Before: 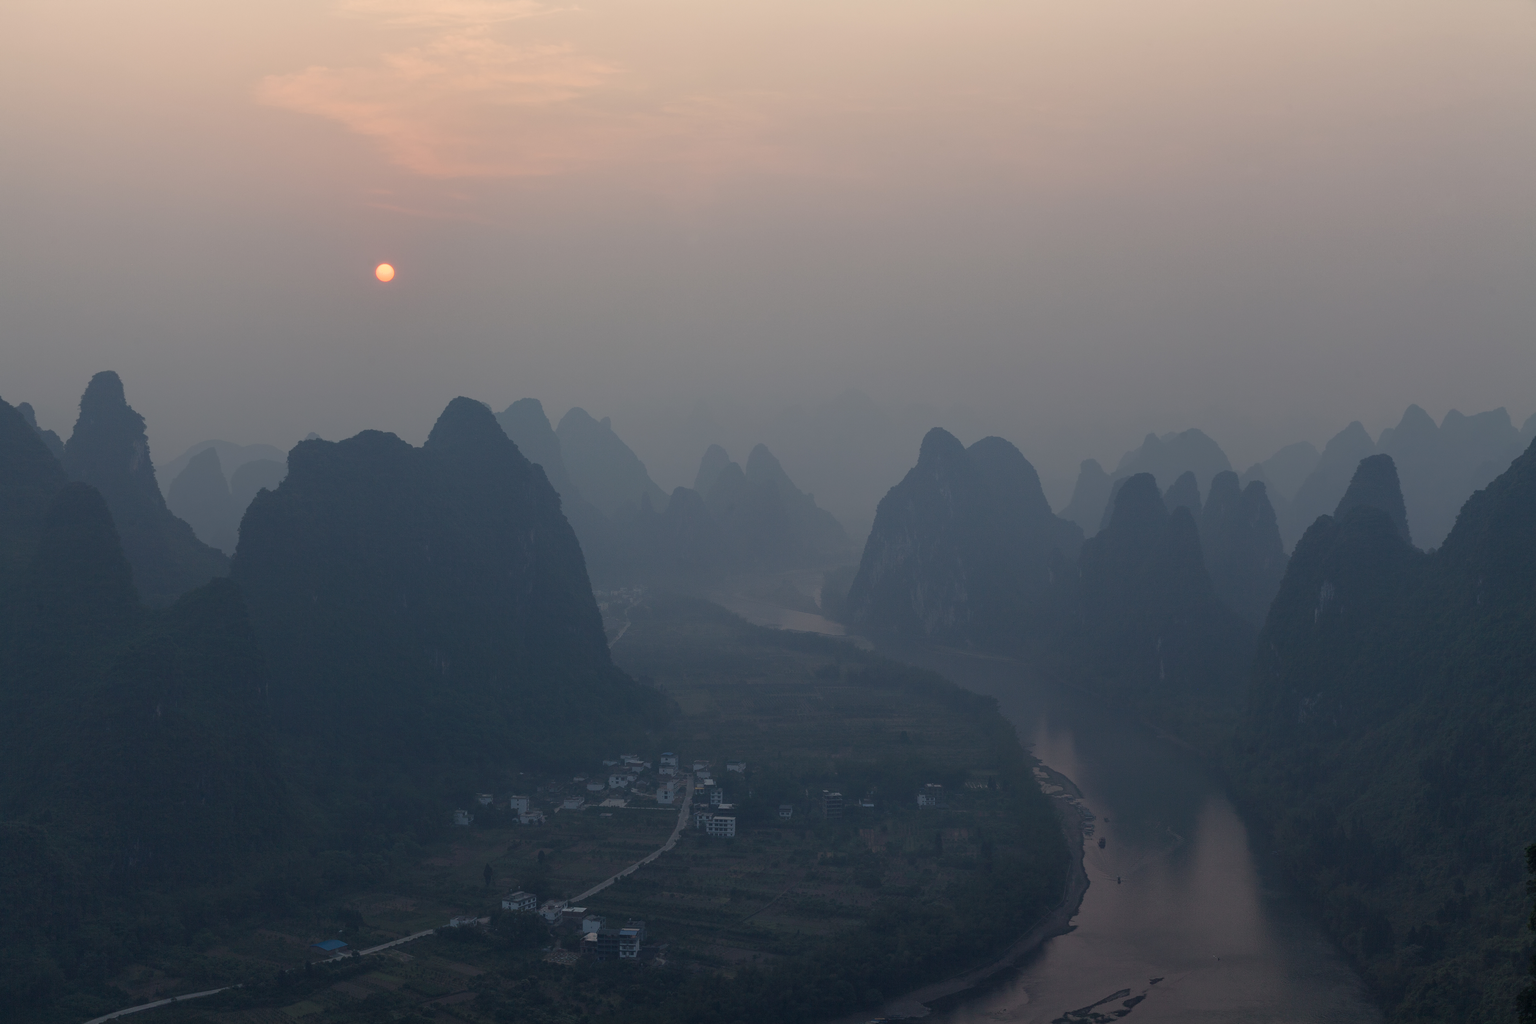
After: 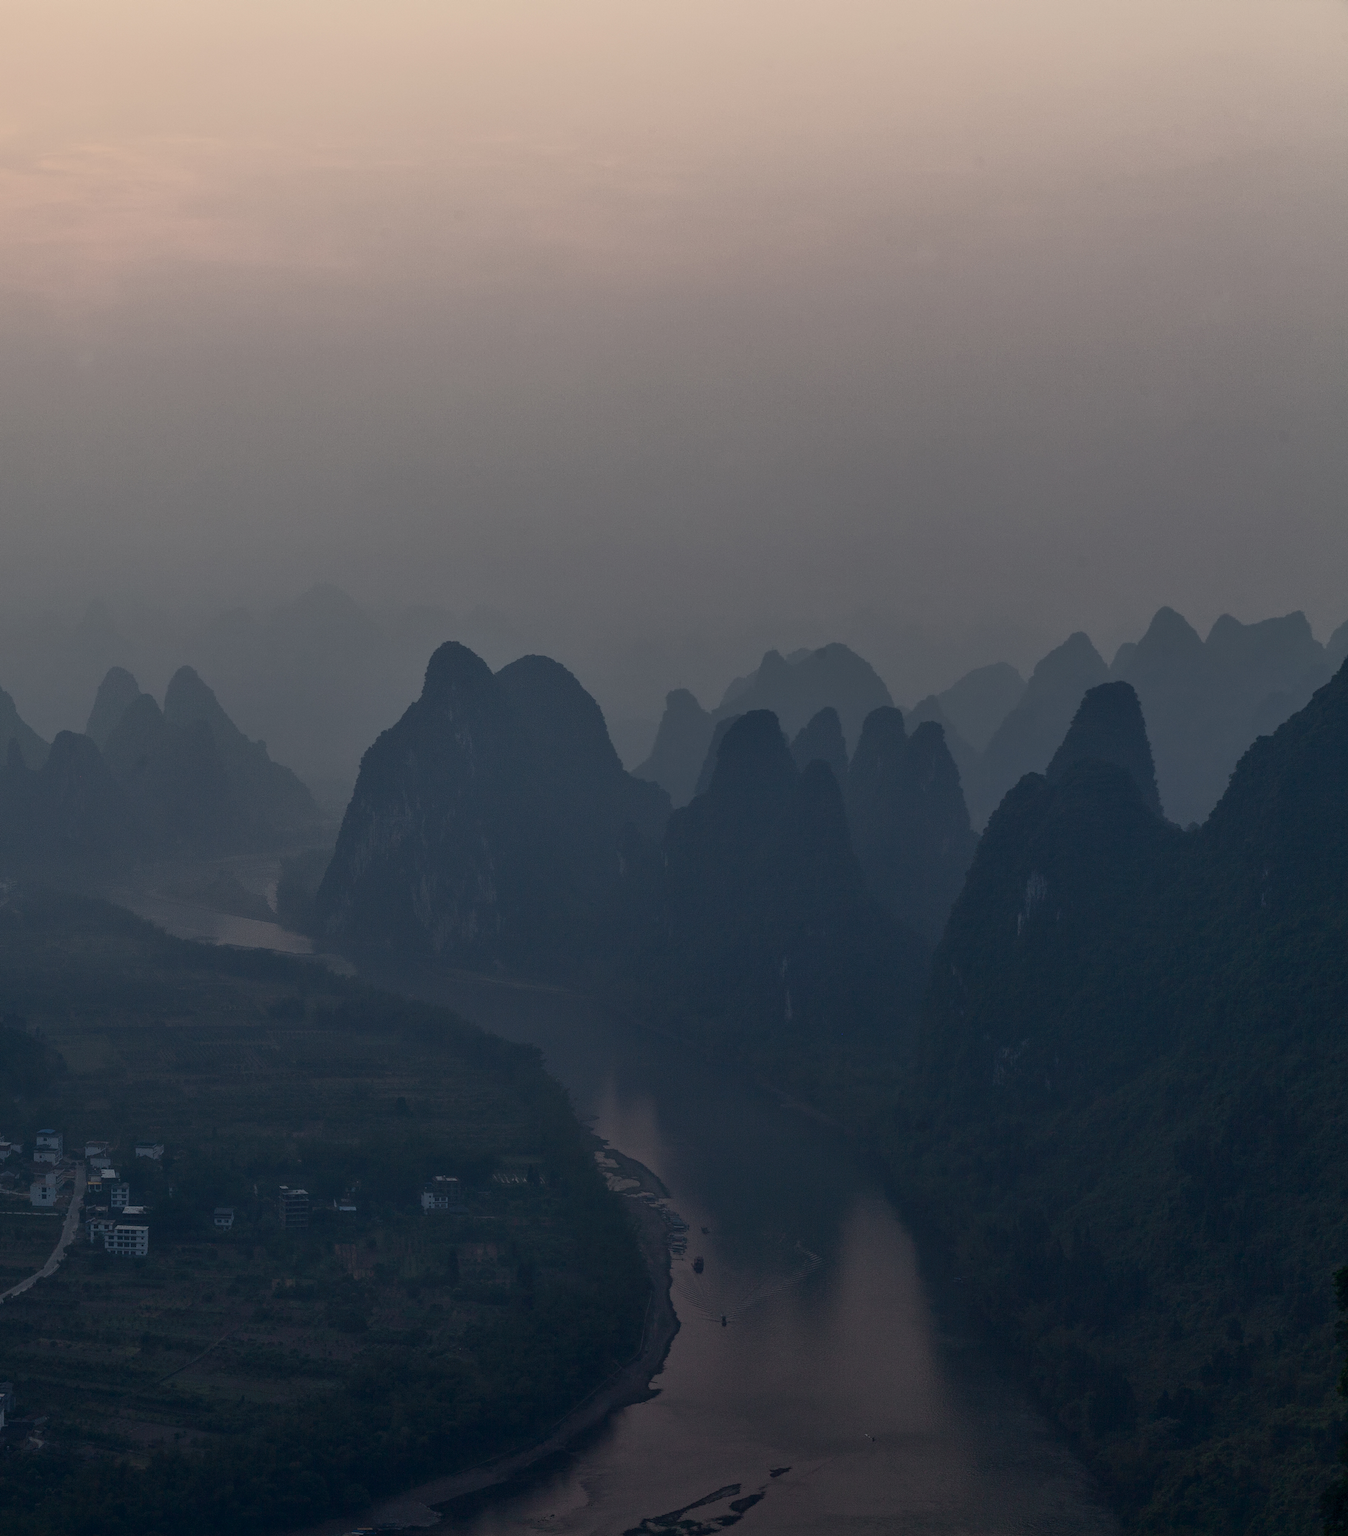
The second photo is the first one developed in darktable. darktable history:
local contrast: on, module defaults
crop: left 41.463%
shadows and highlights: shadows 37.5, highlights -27.6, soften with gaussian
tone curve: curves: ch0 [(0, 0) (0.003, 0.006) (0.011, 0.011) (0.025, 0.02) (0.044, 0.032) (0.069, 0.035) (0.1, 0.046) (0.136, 0.063) (0.177, 0.089) (0.224, 0.12) (0.277, 0.16) (0.335, 0.206) (0.399, 0.268) (0.468, 0.359) (0.543, 0.466) (0.623, 0.582) (0.709, 0.722) (0.801, 0.808) (0.898, 0.886) (1, 1)], color space Lab, independent channels, preserve colors none
tone equalizer: edges refinement/feathering 500, mask exposure compensation -1.57 EV, preserve details no
